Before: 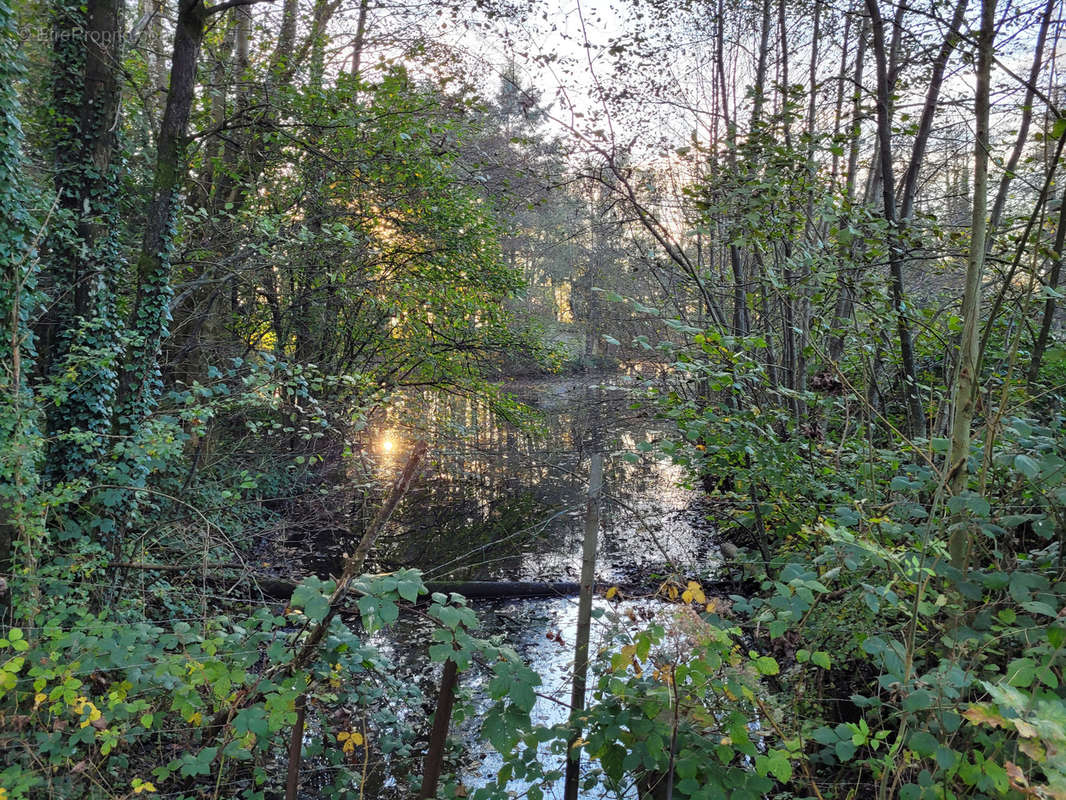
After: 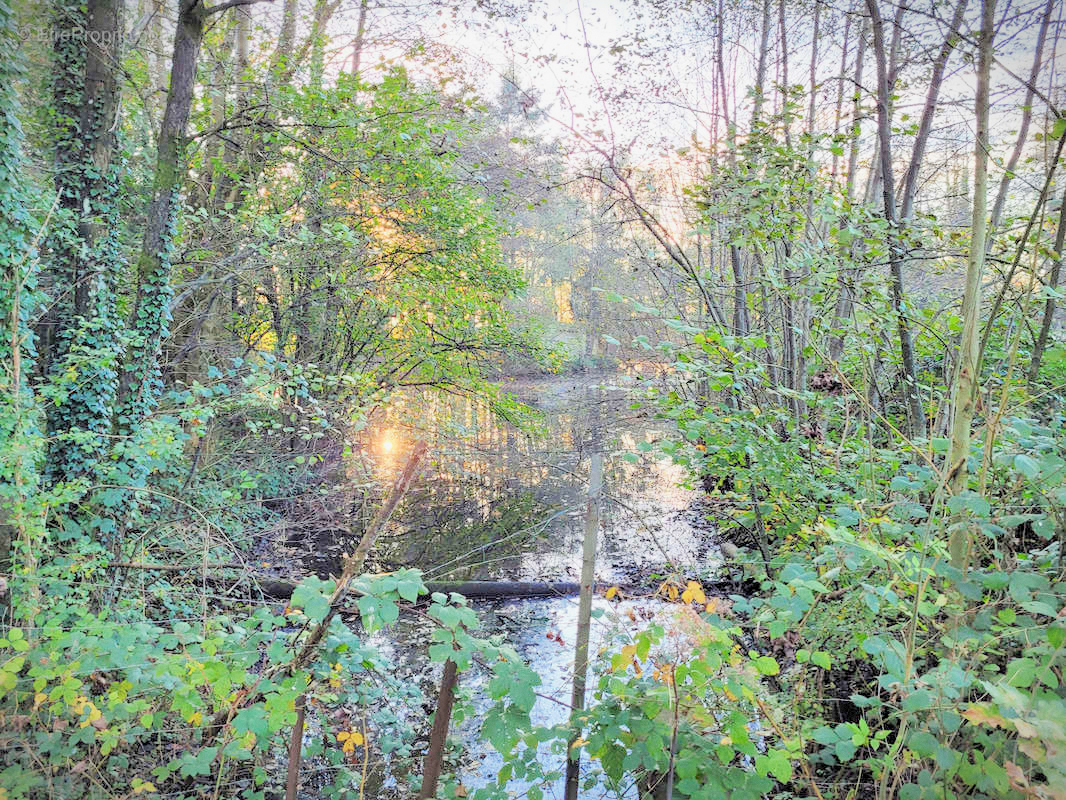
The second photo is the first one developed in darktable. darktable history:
filmic rgb: middle gray luminance 3.44%, black relative exposure -5.92 EV, white relative exposure 6.33 EV, threshold 6 EV, dynamic range scaling 22.4%, target black luminance 0%, hardness 2.33, latitude 45.85%, contrast 0.78, highlights saturation mix 100%, shadows ↔ highlights balance 0.033%, add noise in highlights 0, preserve chrominance max RGB, color science v3 (2019), use custom middle-gray values true, iterations of high-quality reconstruction 0, contrast in highlights soft, enable highlight reconstruction true
grain: coarseness 14.57 ISO, strength 8.8%
vignetting: fall-off start 100%, brightness -0.406, saturation -0.3, width/height ratio 1.324, dithering 8-bit output, unbound false
